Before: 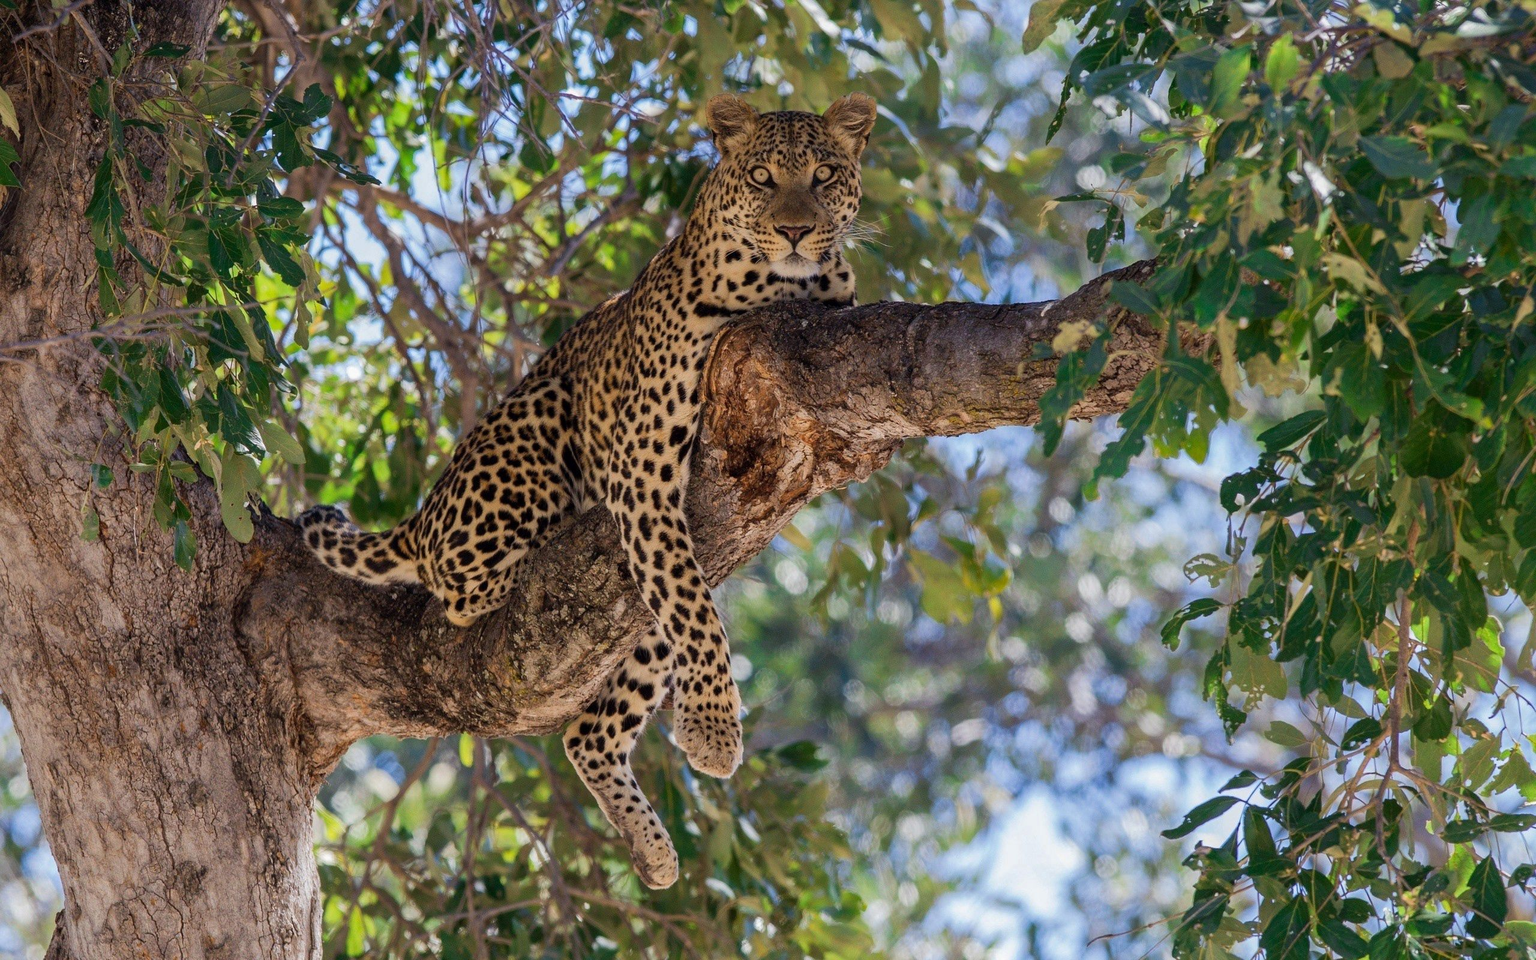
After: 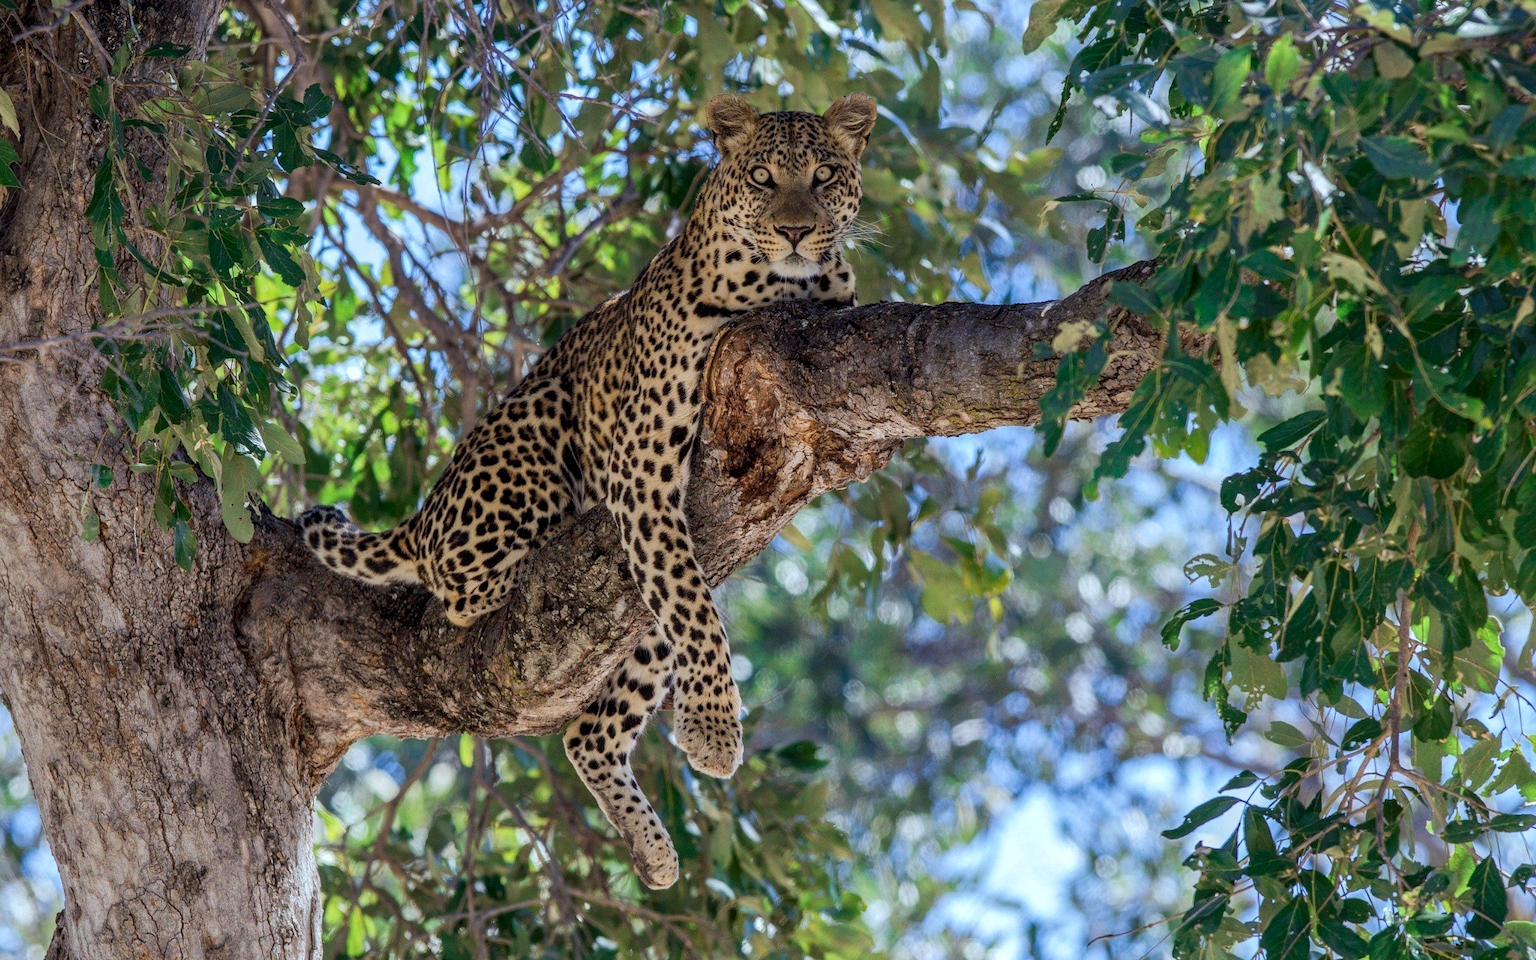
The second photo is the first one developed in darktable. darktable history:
local contrast: on, module defaults
color calibration: illuminant Planckian (black body), x 0.368, y 0.361, temperature 4275.92 K
